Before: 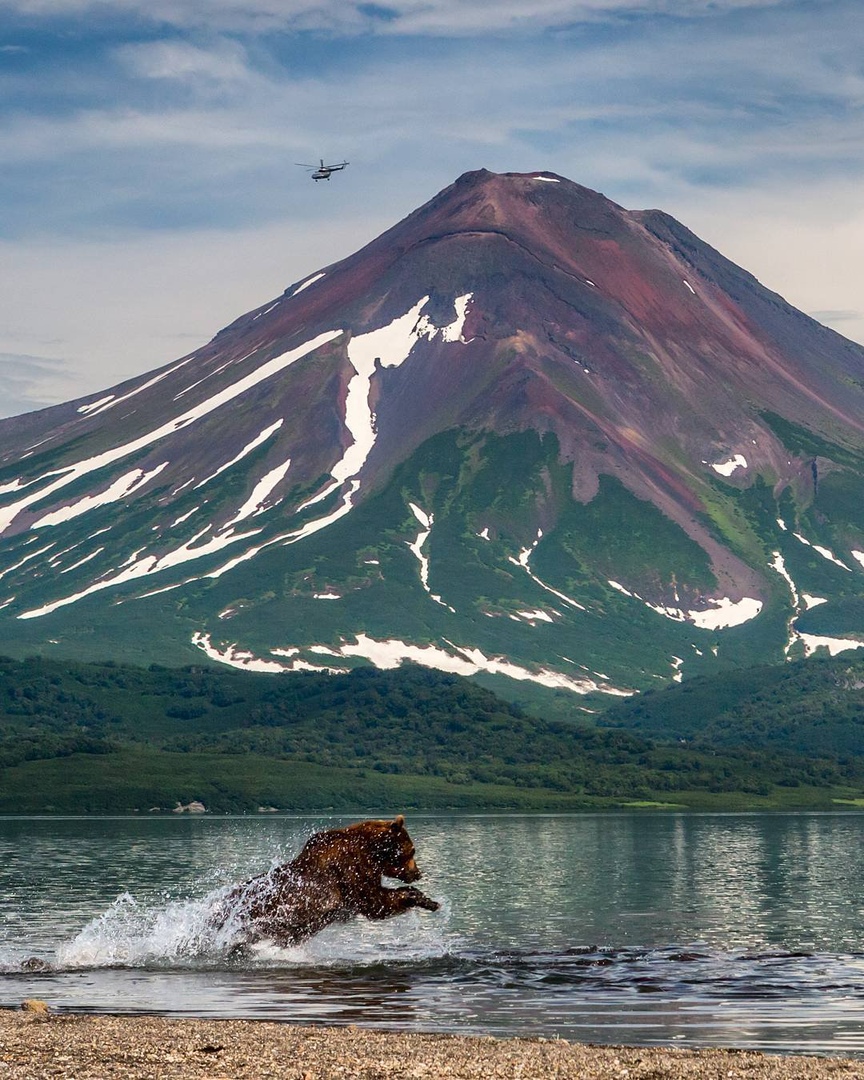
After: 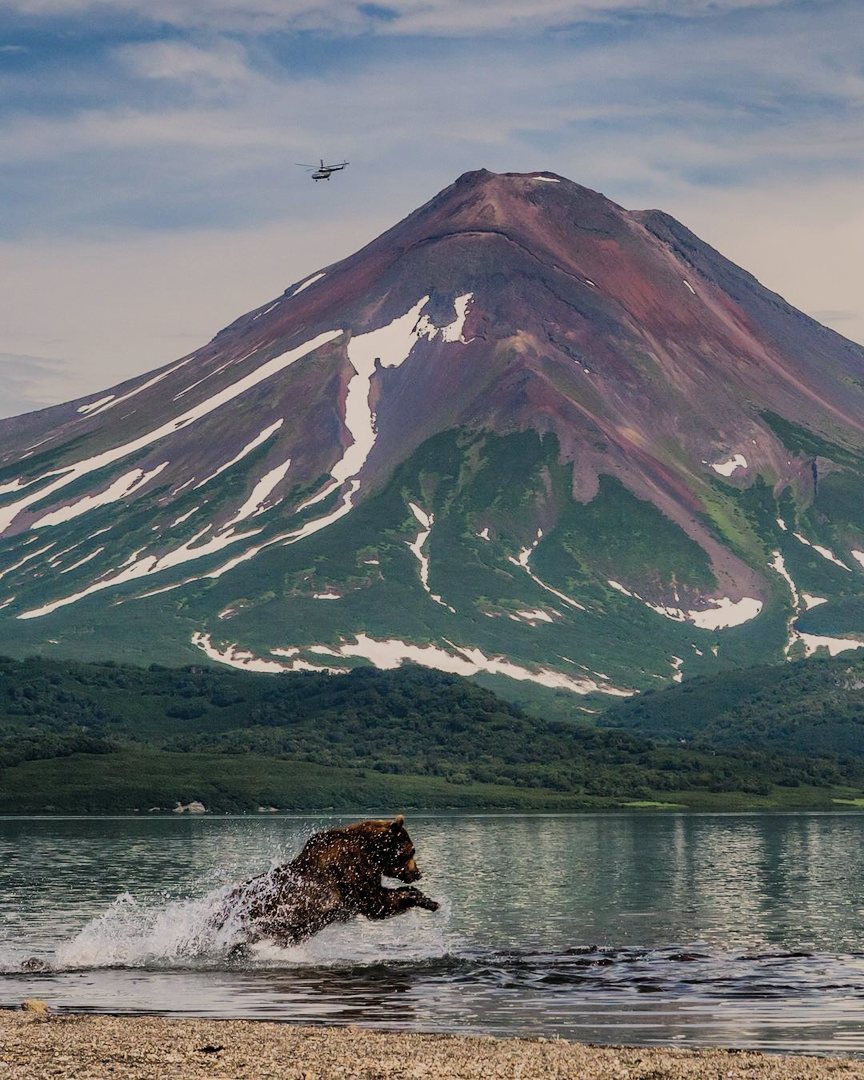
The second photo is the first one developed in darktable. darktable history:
color correction: highlights a* 3.92, highlights b* 5.14
filmic rgb: black relative exposure -7.65 EV, white relative exposure 4.56 EV, threshold 5.96 EV, hardness 3.61, preserve chrominance RGB euclidean norm, color science v5 (2021), contrast in shadows safe, contrast in highlights safe, enable highlight reconstruction true
color zones: curves: ch1 [(0.113, 0.438) (0.75, 0.5)]; ch2 [(0.12, 0.526) (0.75, 0.5)]
